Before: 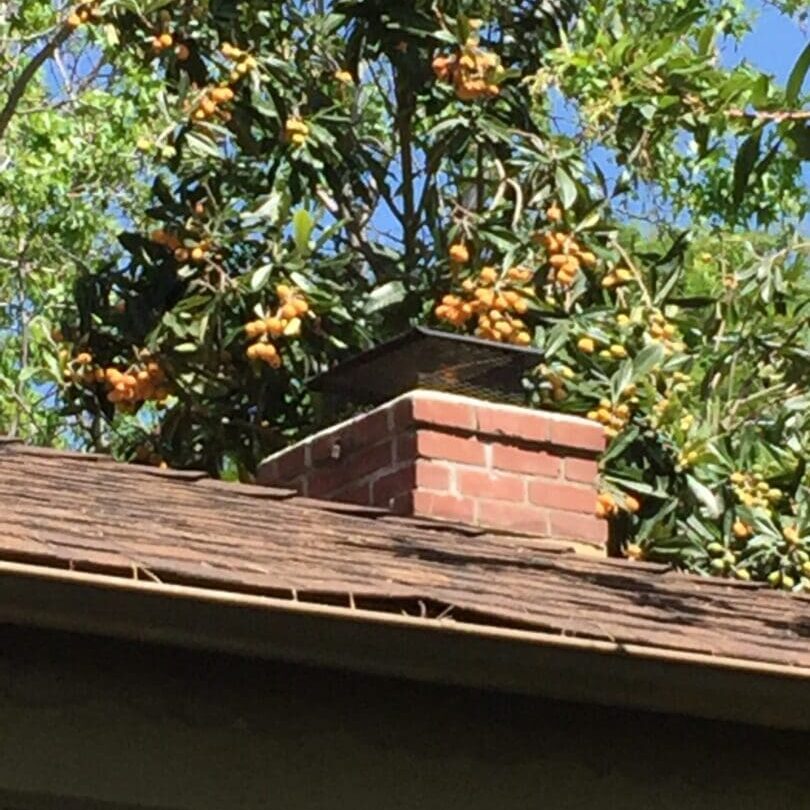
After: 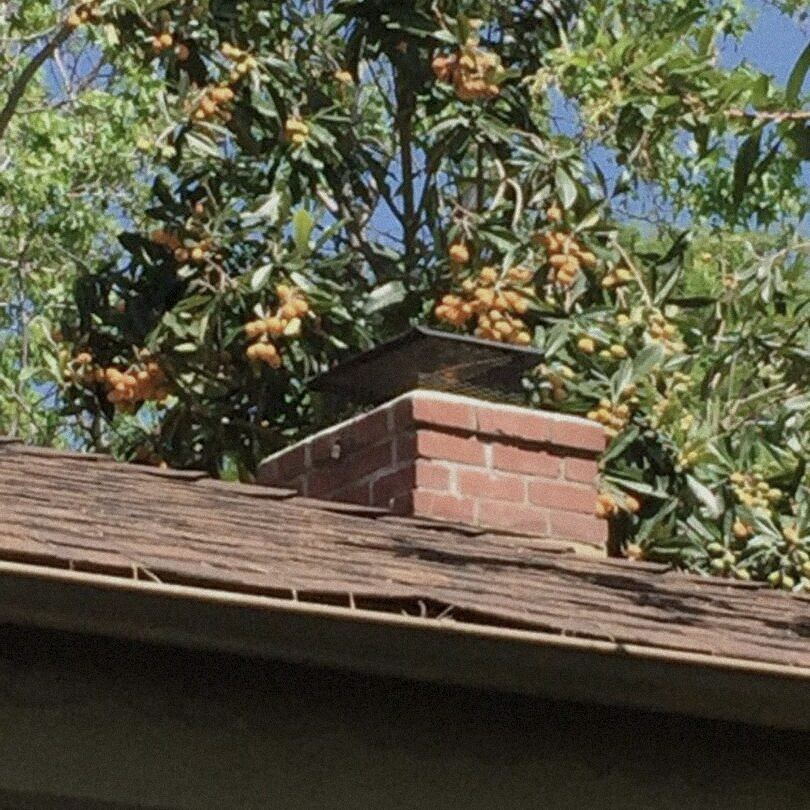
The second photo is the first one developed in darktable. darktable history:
contrast brightness saturation: contrast 0.06, brightness -0.01, saturation -0.23
tone equalizer: -8 EV 0.25 EV, -7 EV 0.417 EV, -6 EV 0.417 EV, -5 EV 0.25 EV, -3 EV -0.25 EV, -2 EV -0.417 EV, -1 EV -0.417 EV, +0 EV -0.25 EV, edges refinement/feathering 500, mask exposure compensation -1.57 EV, preserve details guided filter
grain: mid-tones bias 0%
